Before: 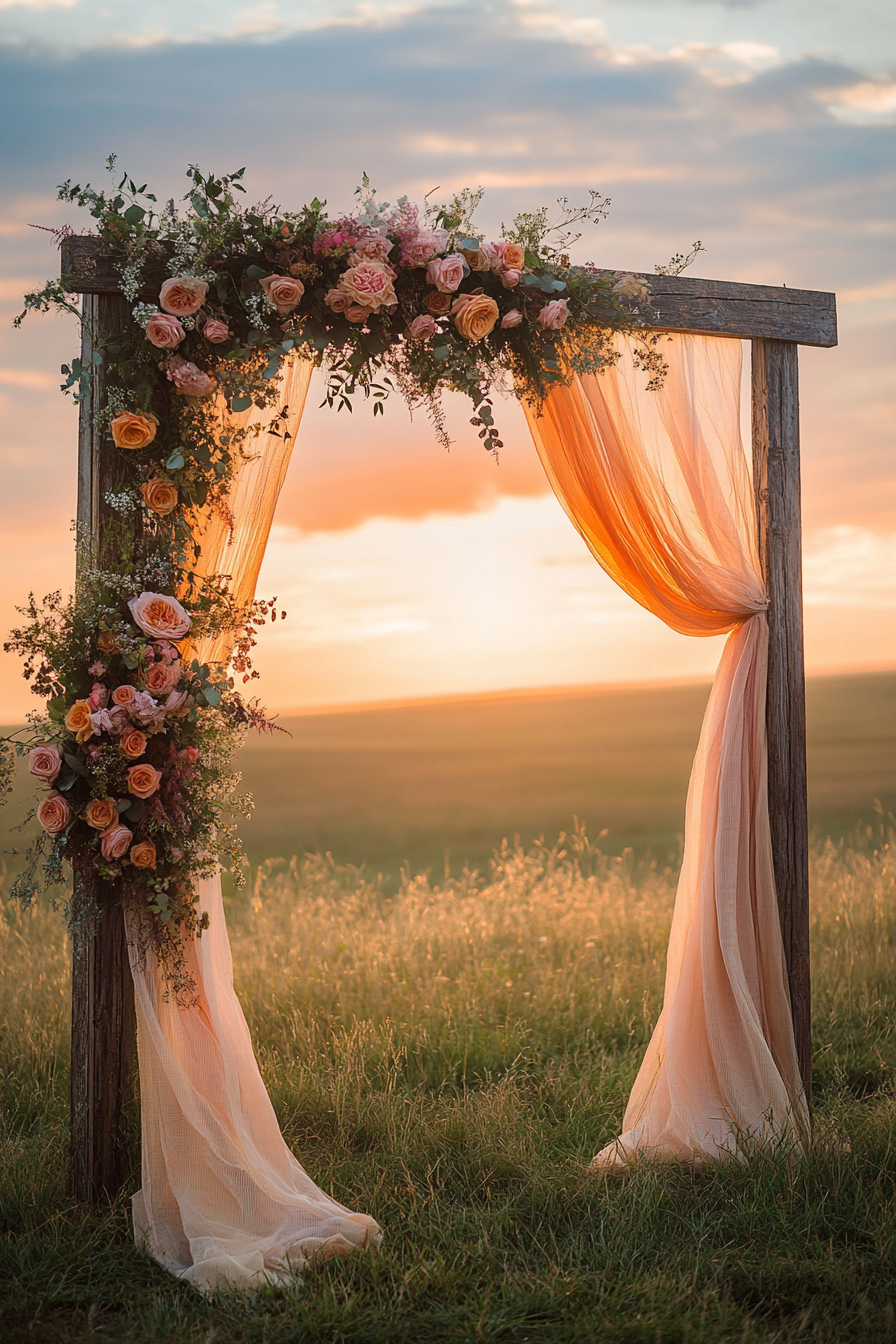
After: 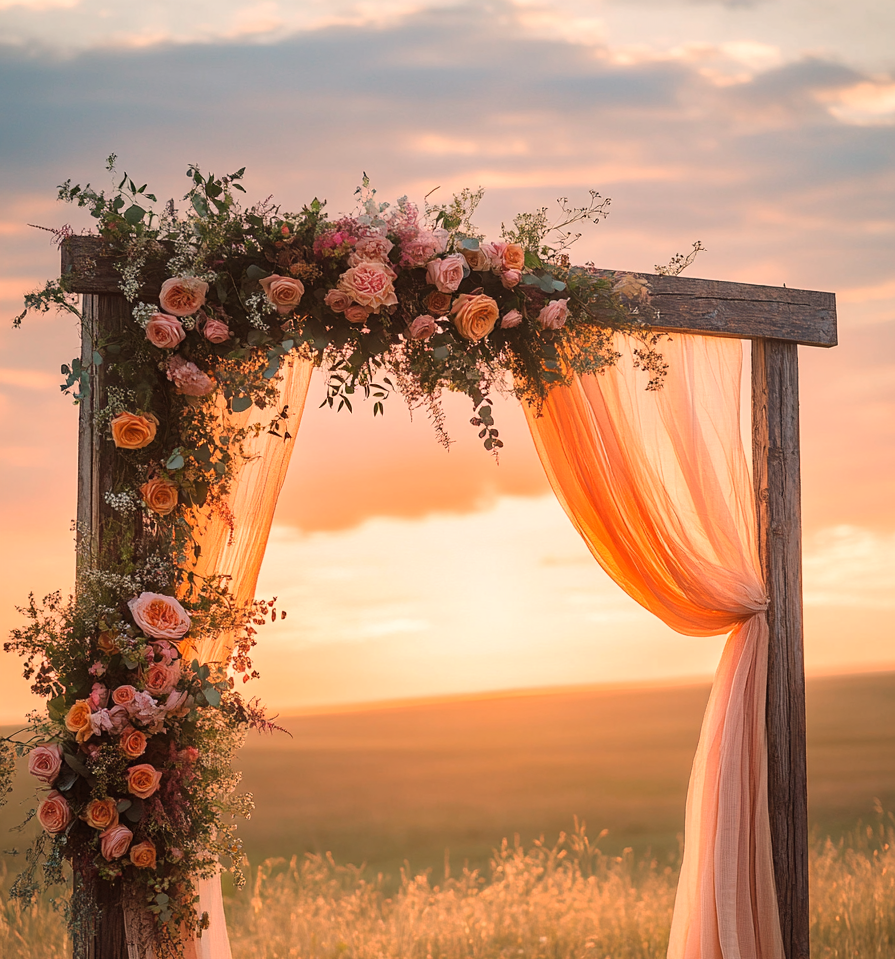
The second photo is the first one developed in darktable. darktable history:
white balance: red 1.127, blue 0.943
crop: bottom 28.576%
